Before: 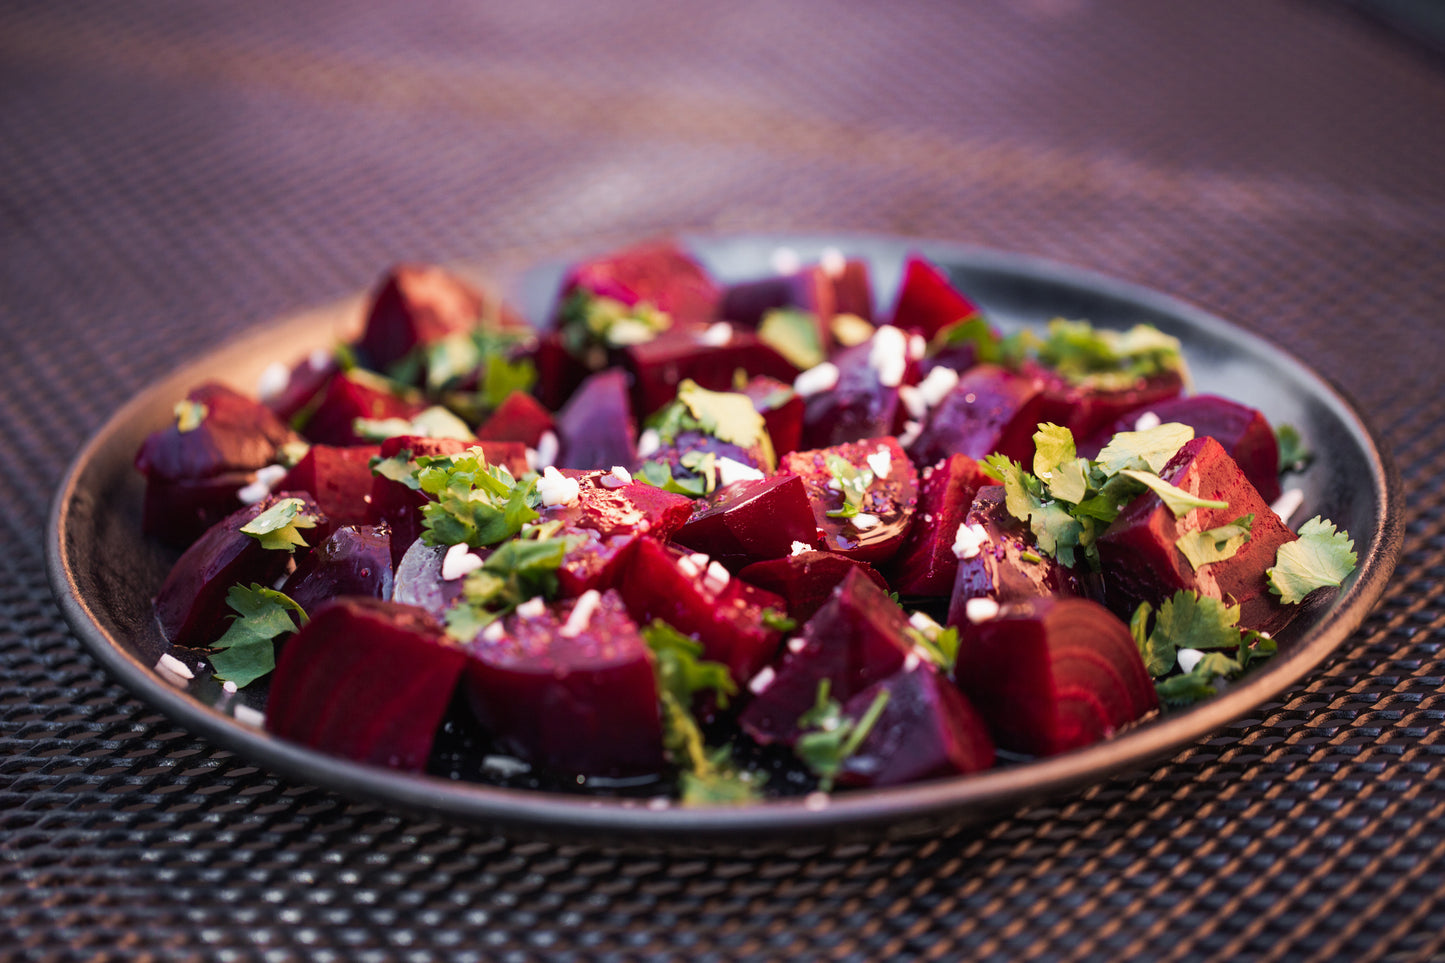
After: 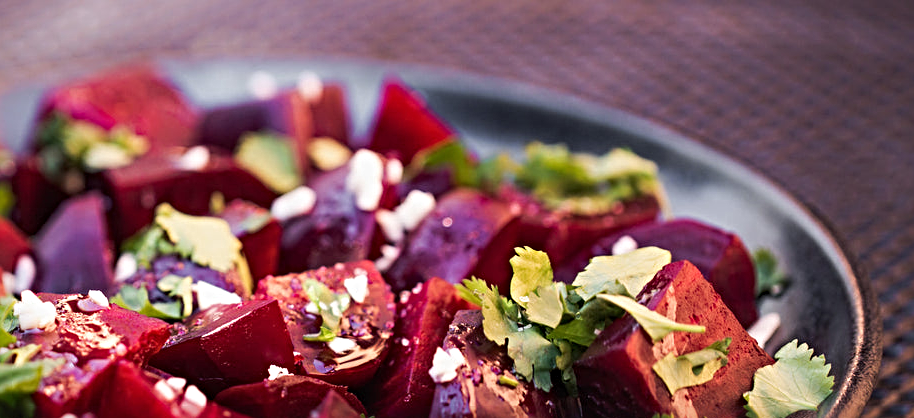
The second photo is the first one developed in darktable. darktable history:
sharpen: radius 4.884
crop: left 36.25%, top 18.291%, right 0.486%, bottom 38.229%
